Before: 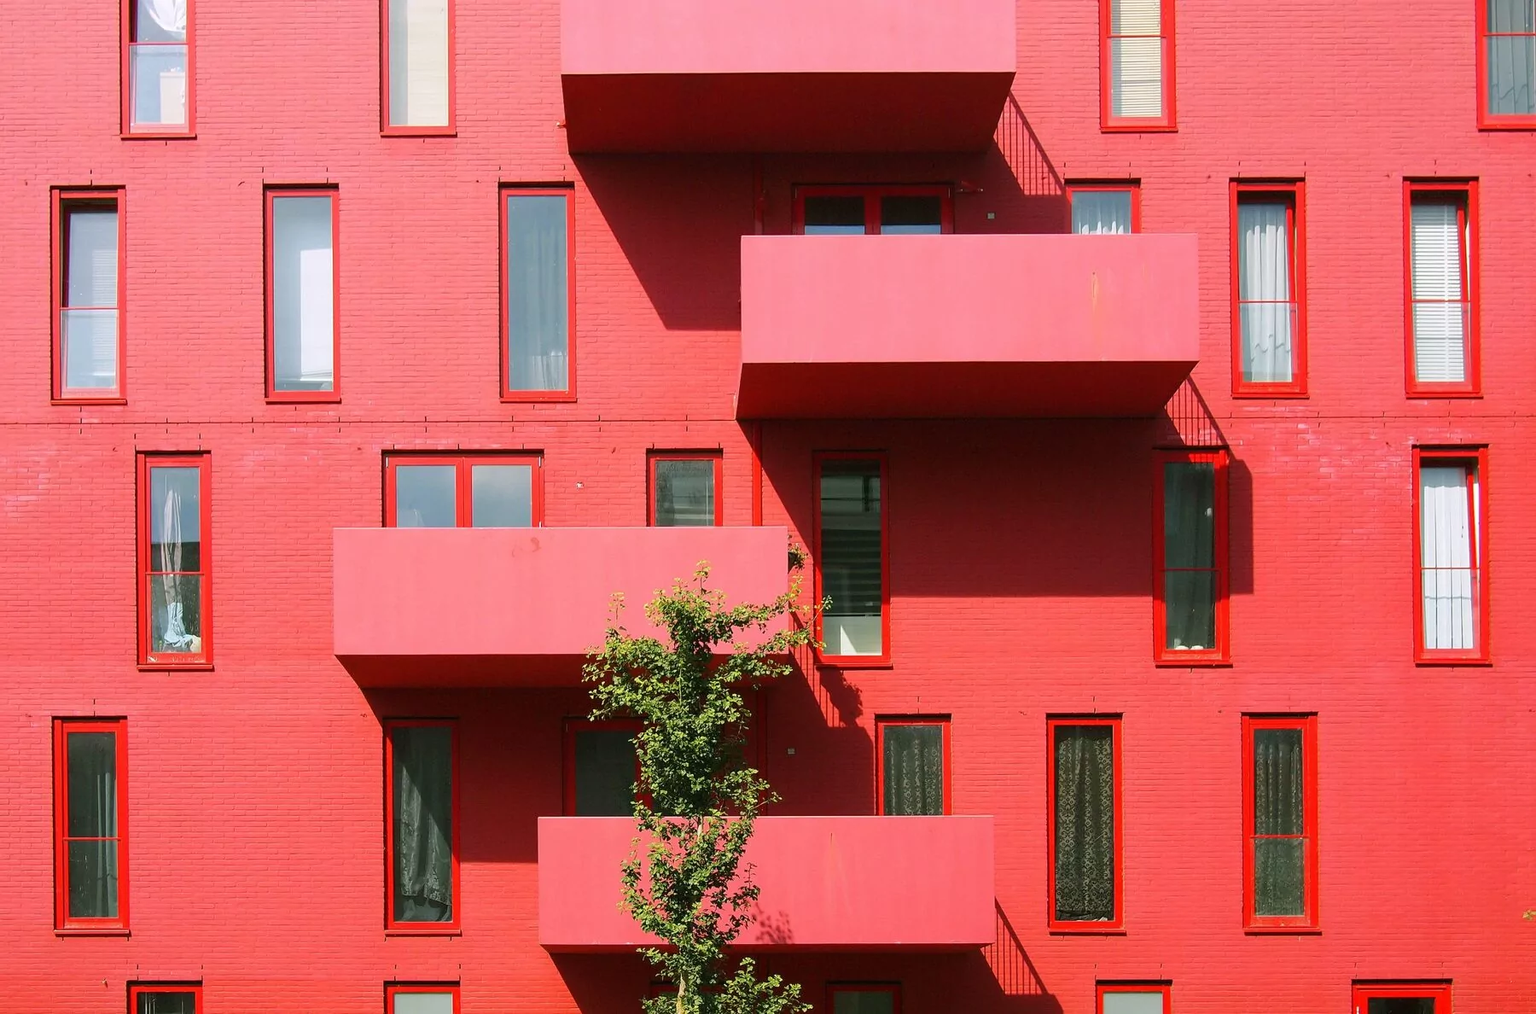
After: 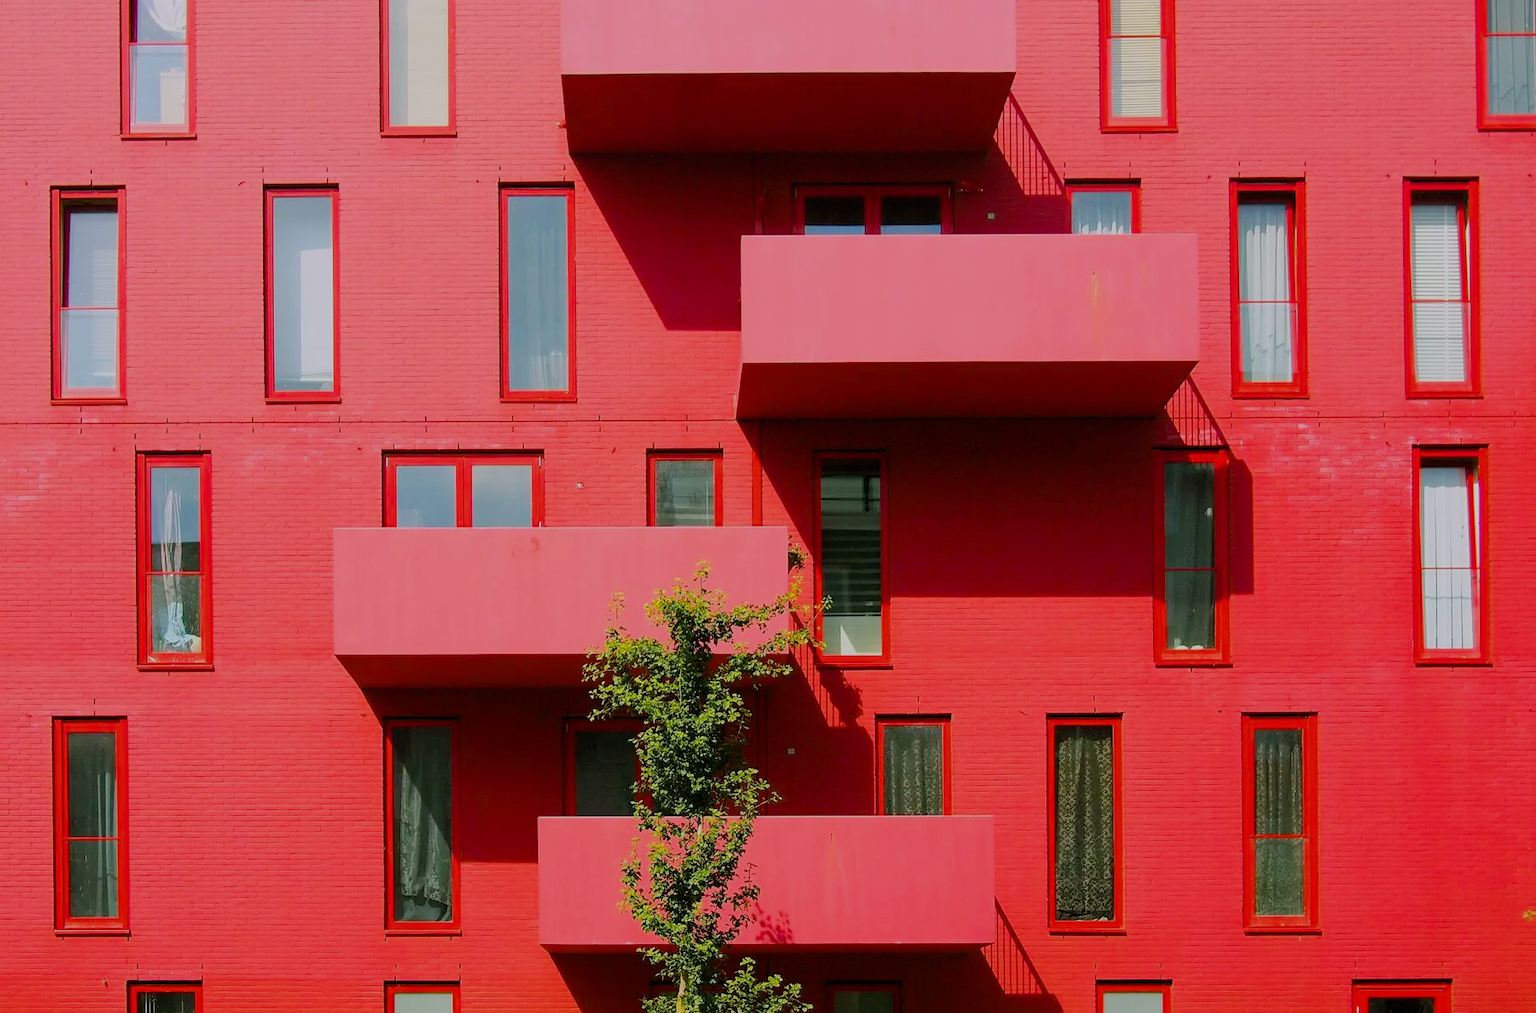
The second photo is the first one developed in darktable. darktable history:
filmic rgb: black relative exposure -6.59 EV, white relative exposure 4.71 EV, hardness 3.13, contrast 0.805
color balance rgb: perceptual saturation grading › global saturation 30%, global vibrance 20%
